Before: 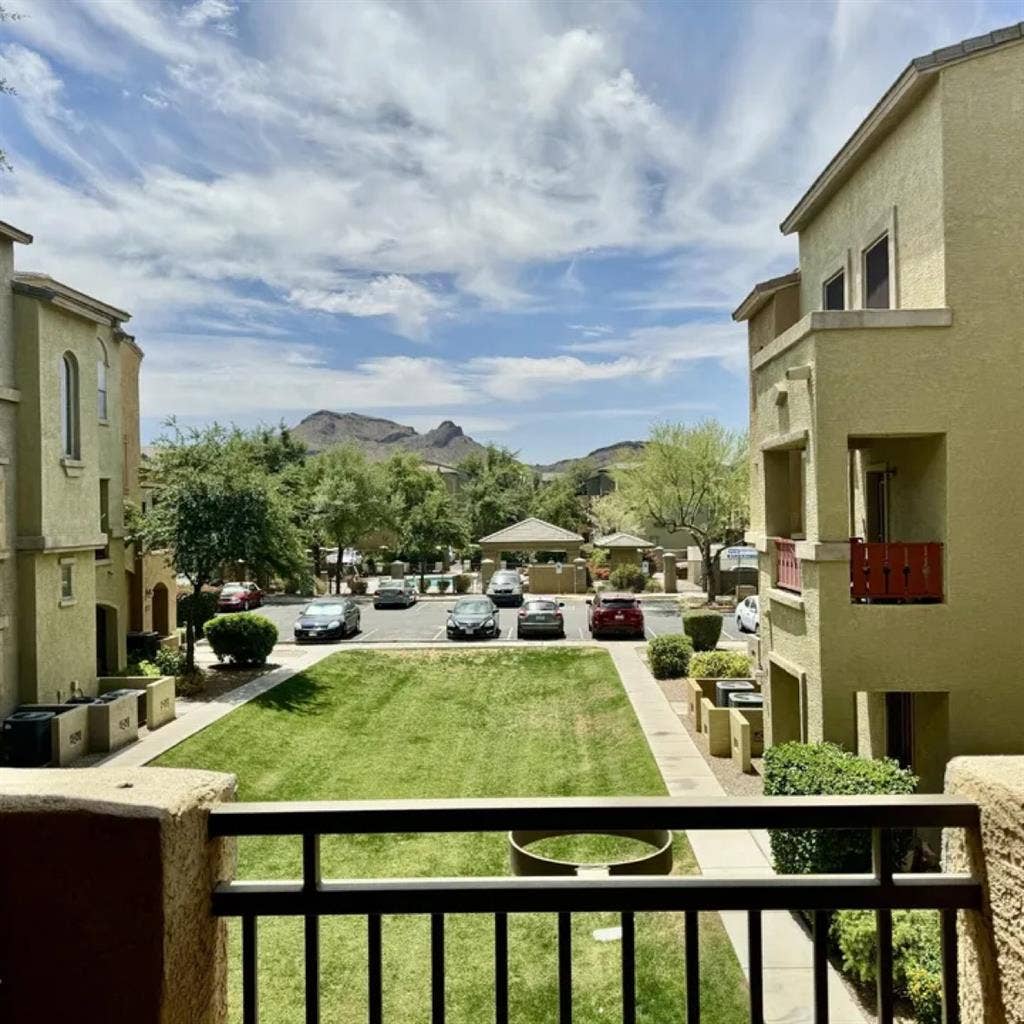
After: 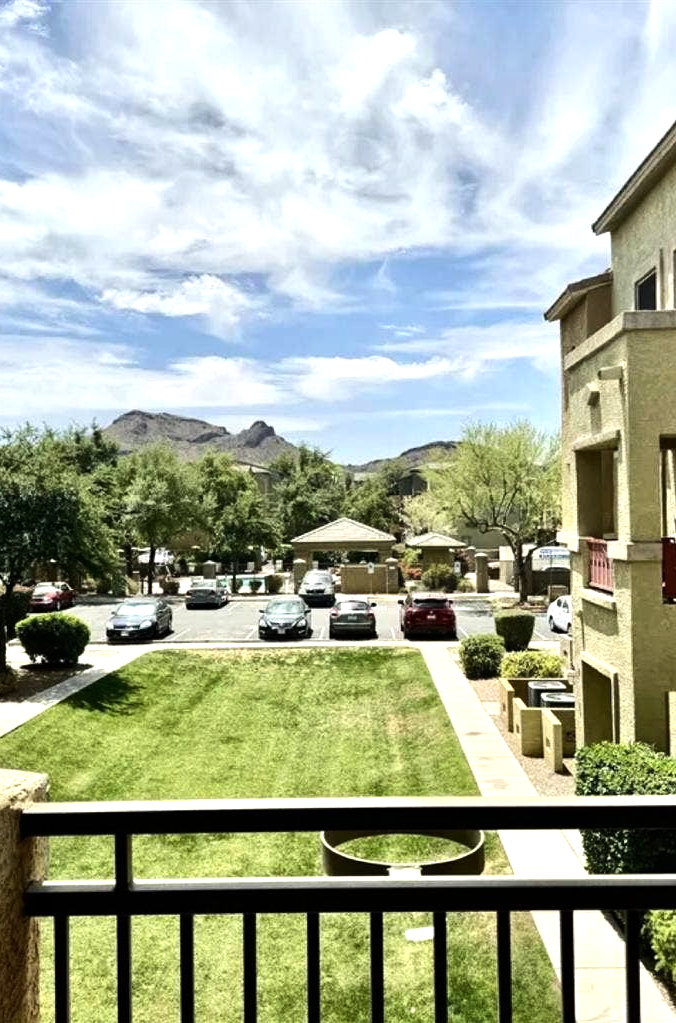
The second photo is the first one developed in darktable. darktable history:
crop and rotate: left 18.442%, right 15.508%
tone equalizer: -8 EV -0.75 EV, -7 EV -0.7 EV, -6 EV -0.6 EV, -5 EV -0.4 EV, -3 EV 0.4 EV, -2 EV 0.6 EV, -1 EV 0.7 EV, +0 EV 0.75 EV, edges refinement/feathering 500, mask exposure compensation -1.57 EV, preserve details no
